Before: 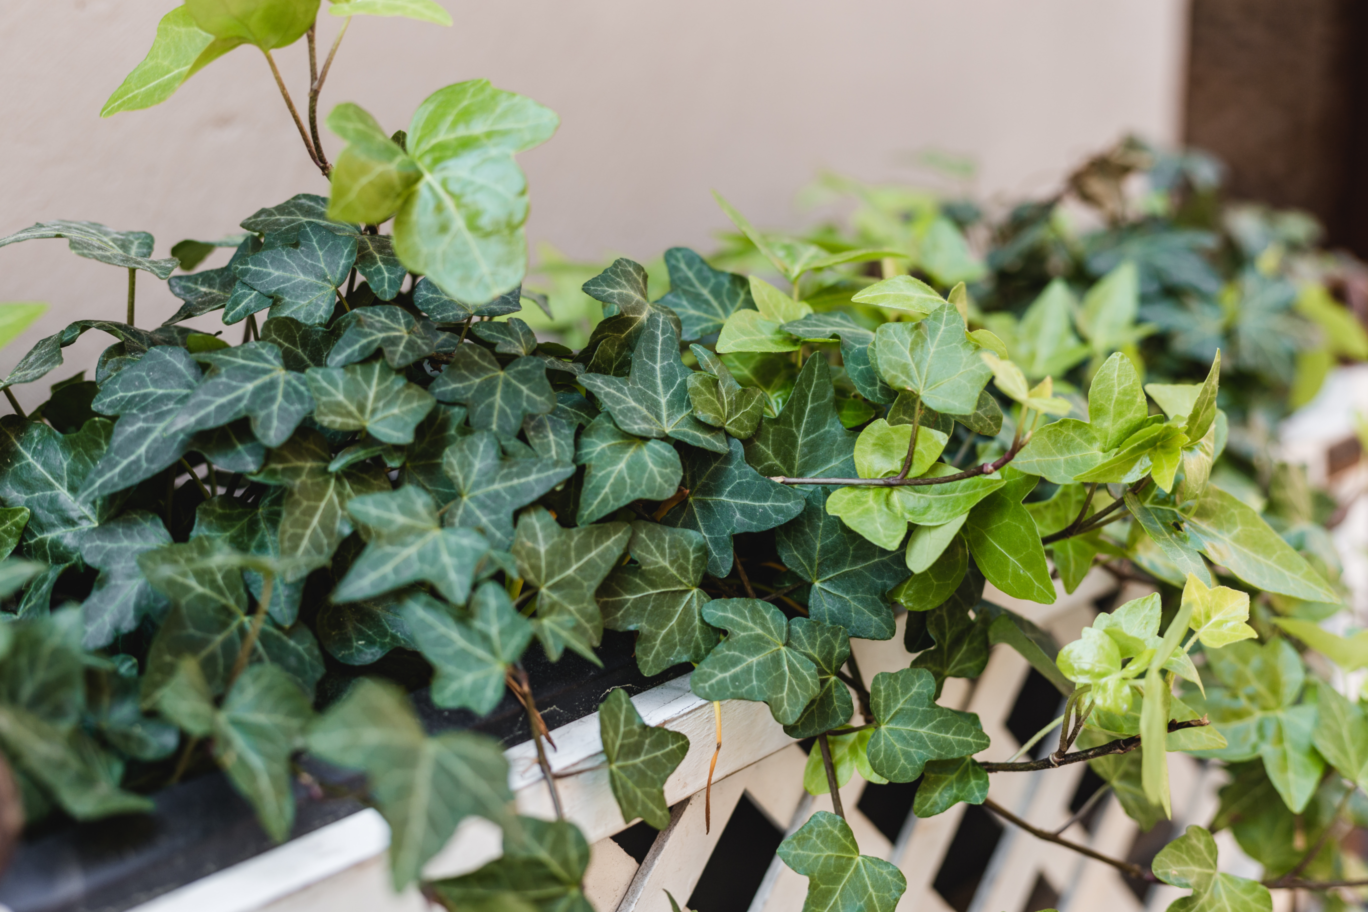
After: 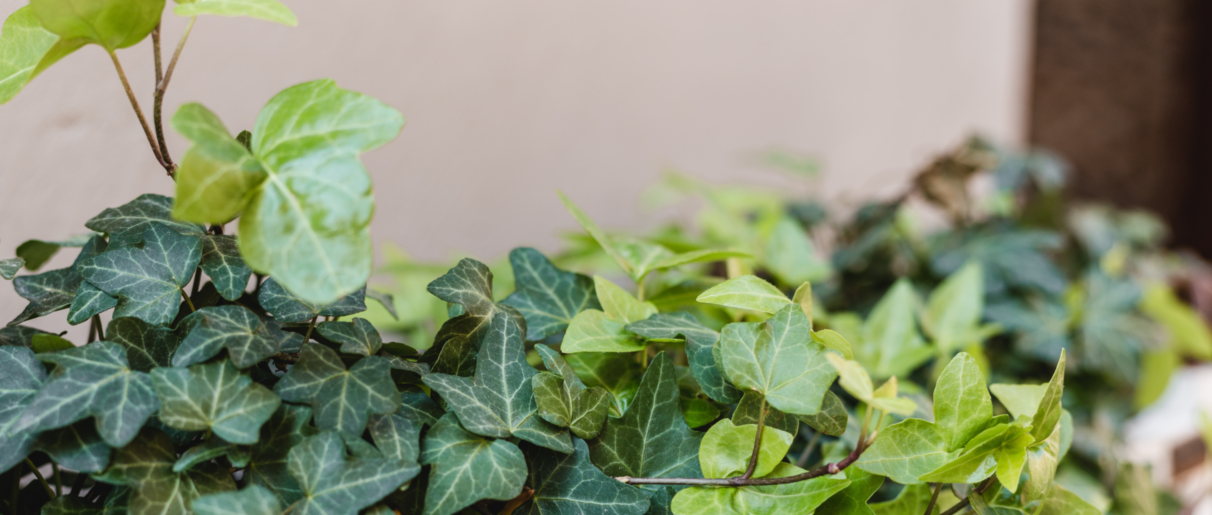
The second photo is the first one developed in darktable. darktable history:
crop and rotate: left 11.372%, bottom 43.462%
